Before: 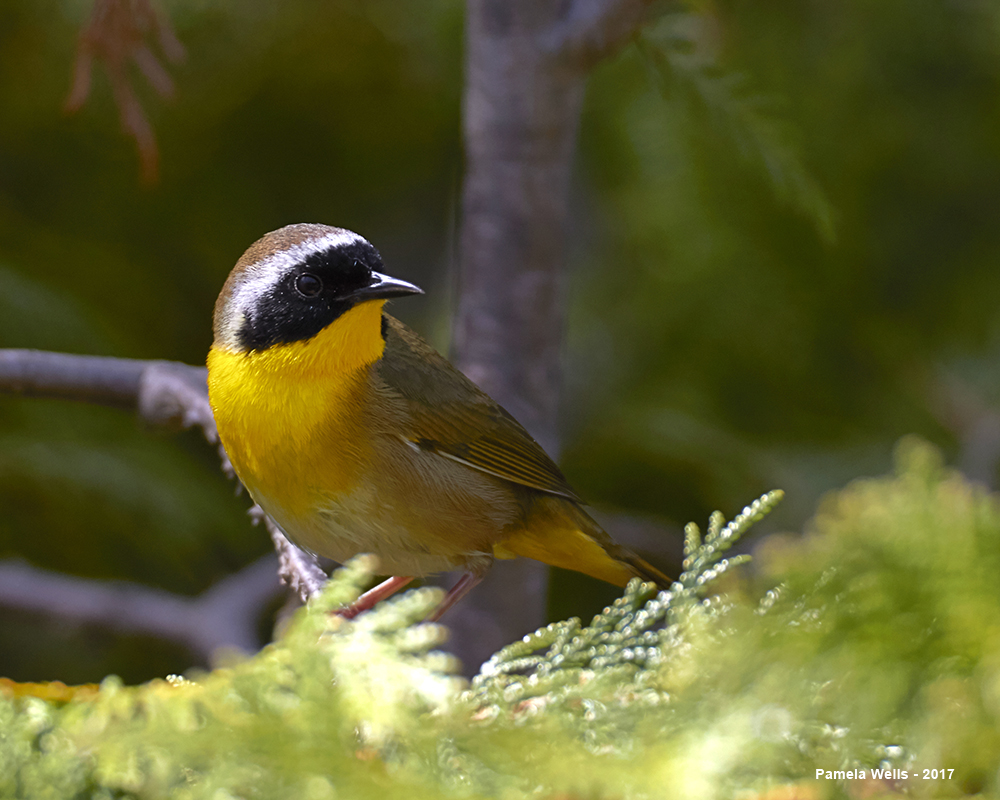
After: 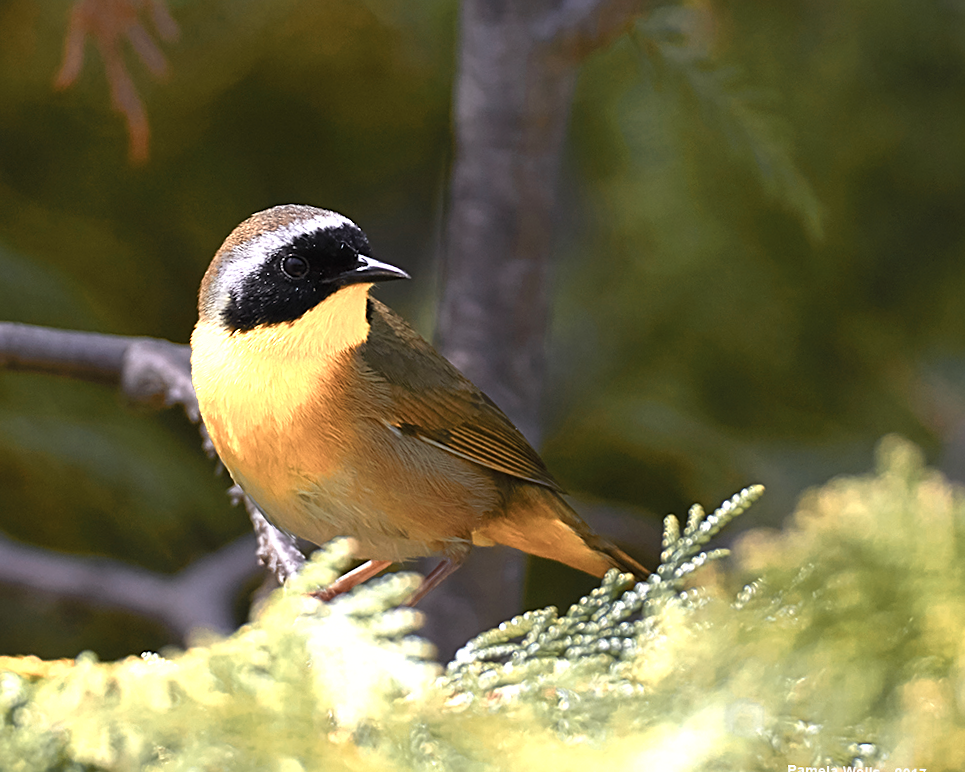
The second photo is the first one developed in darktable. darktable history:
sharpen: on, module defaults
color zones: curves: ch0 [(0.018, 0.548) (0.197, 0.654) (0.425, 0.447) (0.605, 0.658) (0.732, 0.579)]; ch1 [(0.105, 0.531) (0.224, 0.531) (0.386, 0.39) (0.618, 0.456) (0.732, 0.456) (0.956, 0.421)]; ch2 [(0.039, 0.583) (0.215, 0.465) (0.399, 0.544) (0.465, 0.548) (0.614, 0.447) (0.724, 0.43) (0.882, 0.623) (0.956, 0.632)], mix 100.89%
crop and rotate: angle -1.66°
